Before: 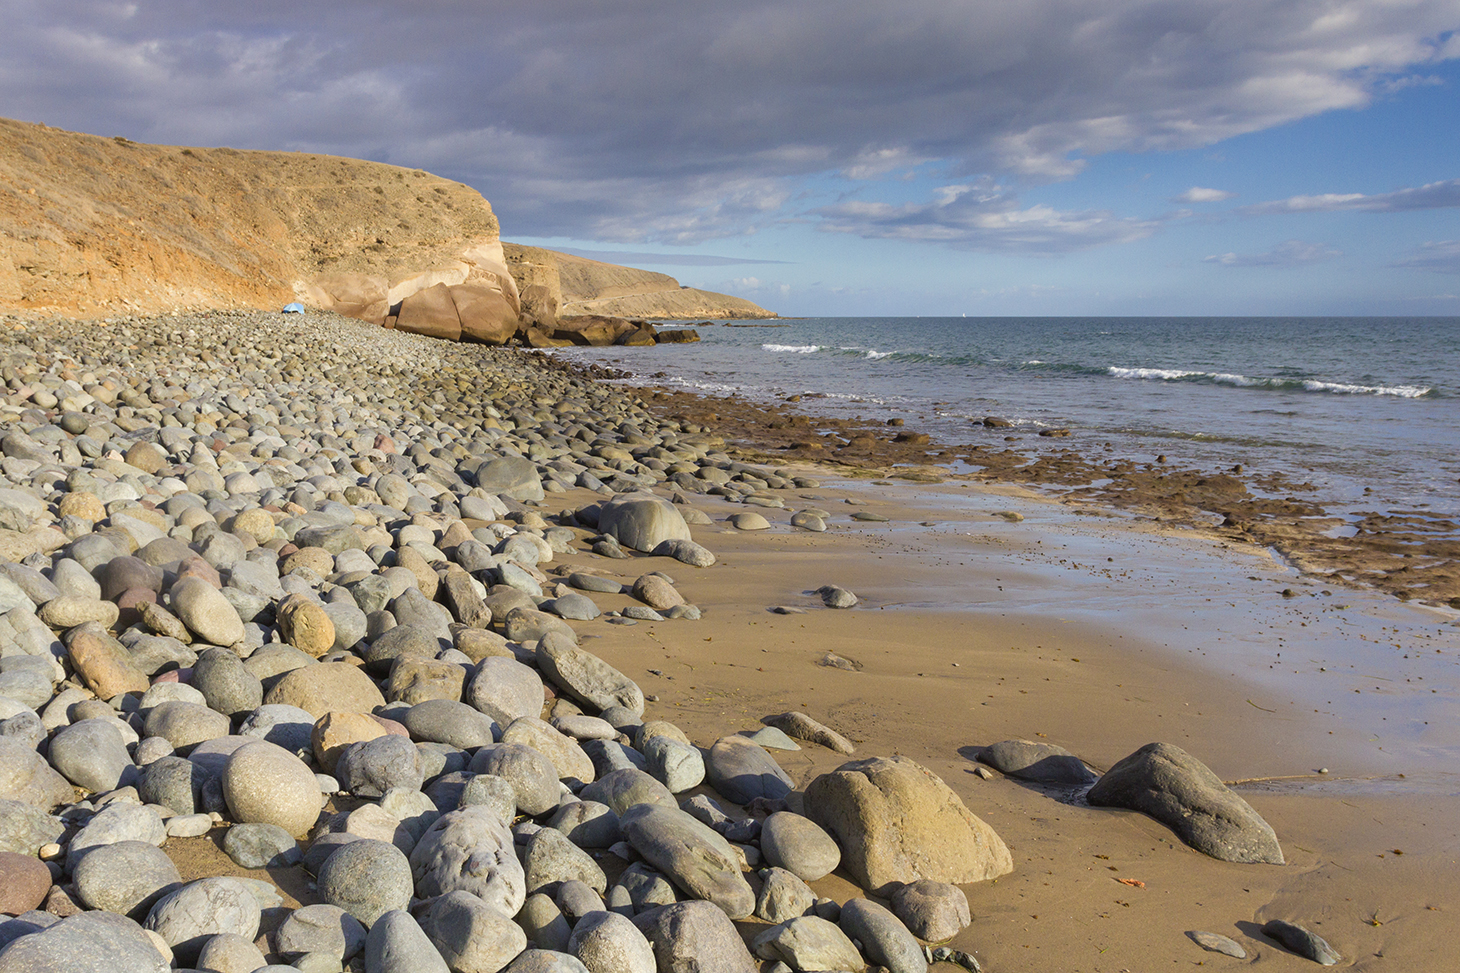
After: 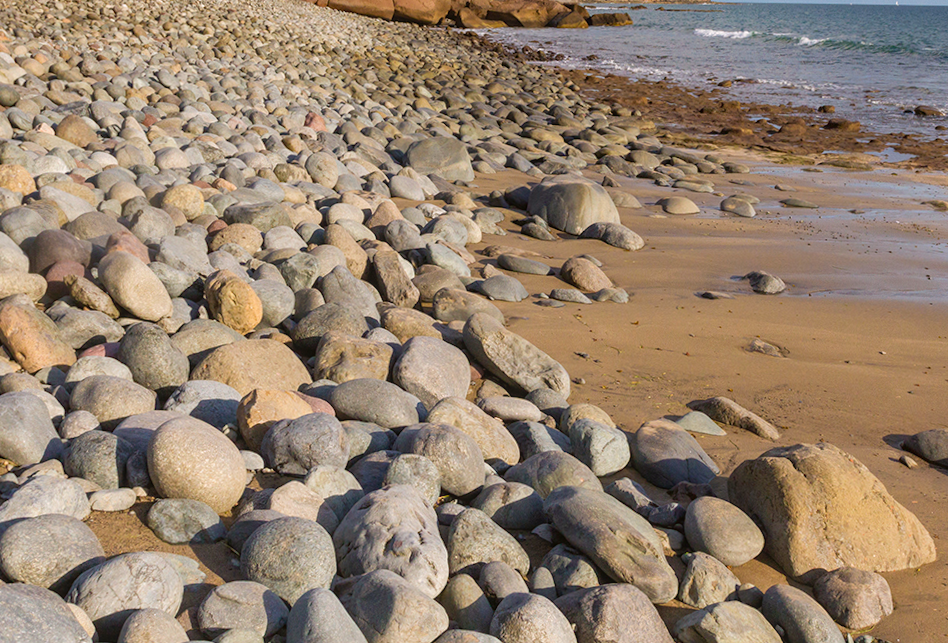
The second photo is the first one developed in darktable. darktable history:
crop and rotate: angle -1.02°, left 3.643%, top 32.097%, right 29.654%
local contrast: detail 109%
color correction: highlights a* 3.06, highlights b* -1.6, shadows a* -0.087, shadows b* 2.14, saturation 0.976
shadows and highlights: low approximation 0.01, soften with gaussian
